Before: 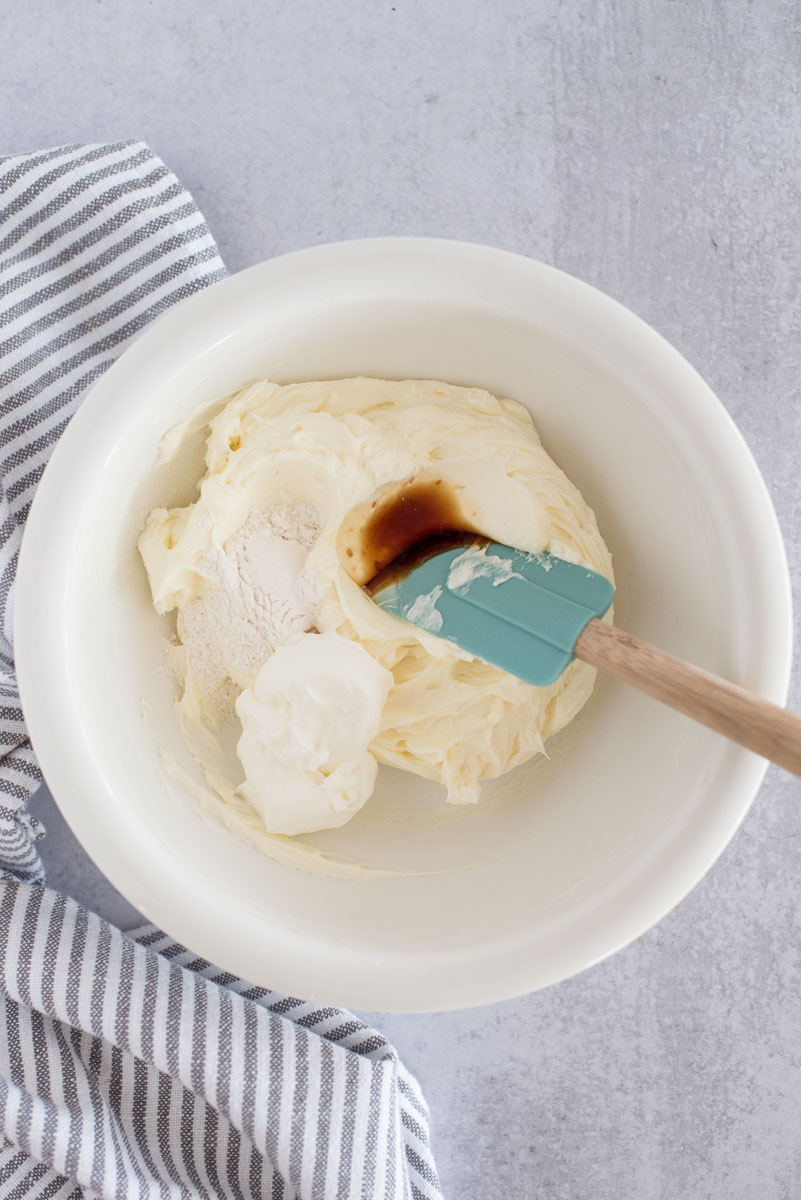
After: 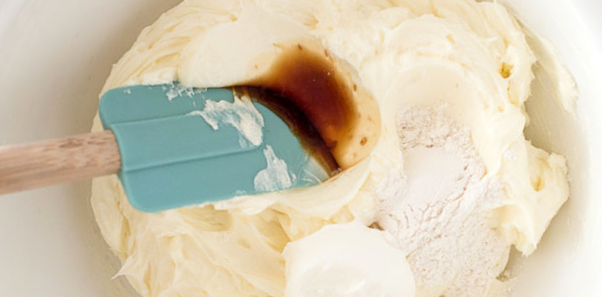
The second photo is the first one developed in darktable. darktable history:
crop and rotate: angle 16.12°, top 30.835%, bottom 35.653%
exposure: exposure 0.236 EV, compensate highlight preservation false
rotate and perspective: rotation -1.17°, automatic cropping off
